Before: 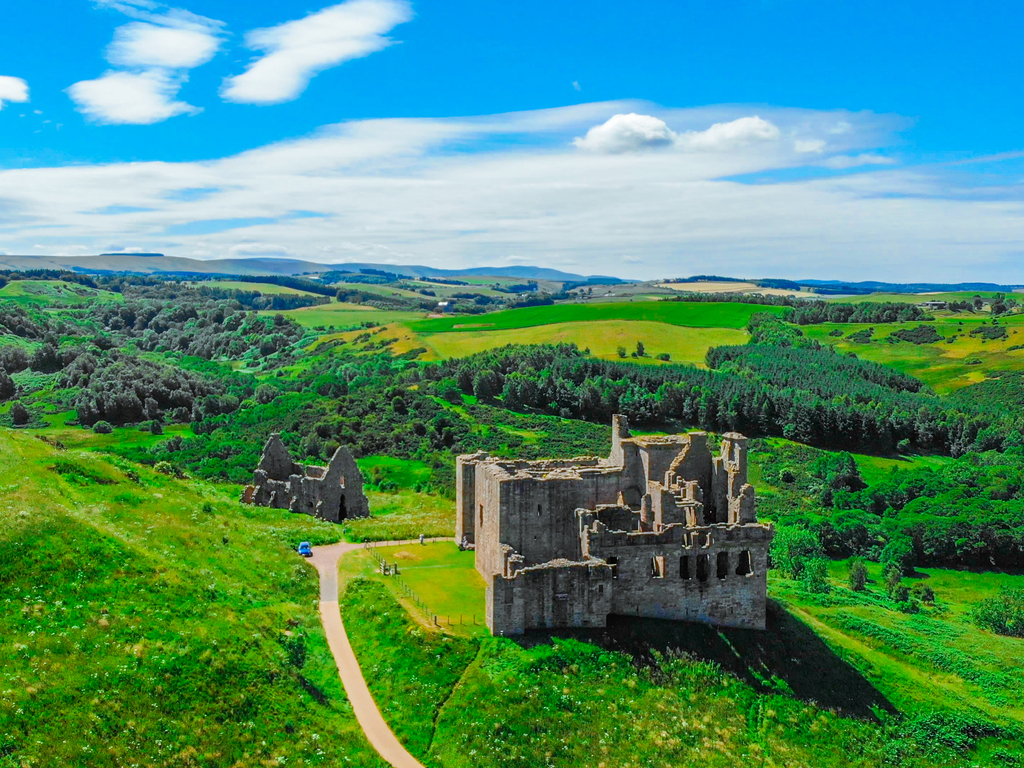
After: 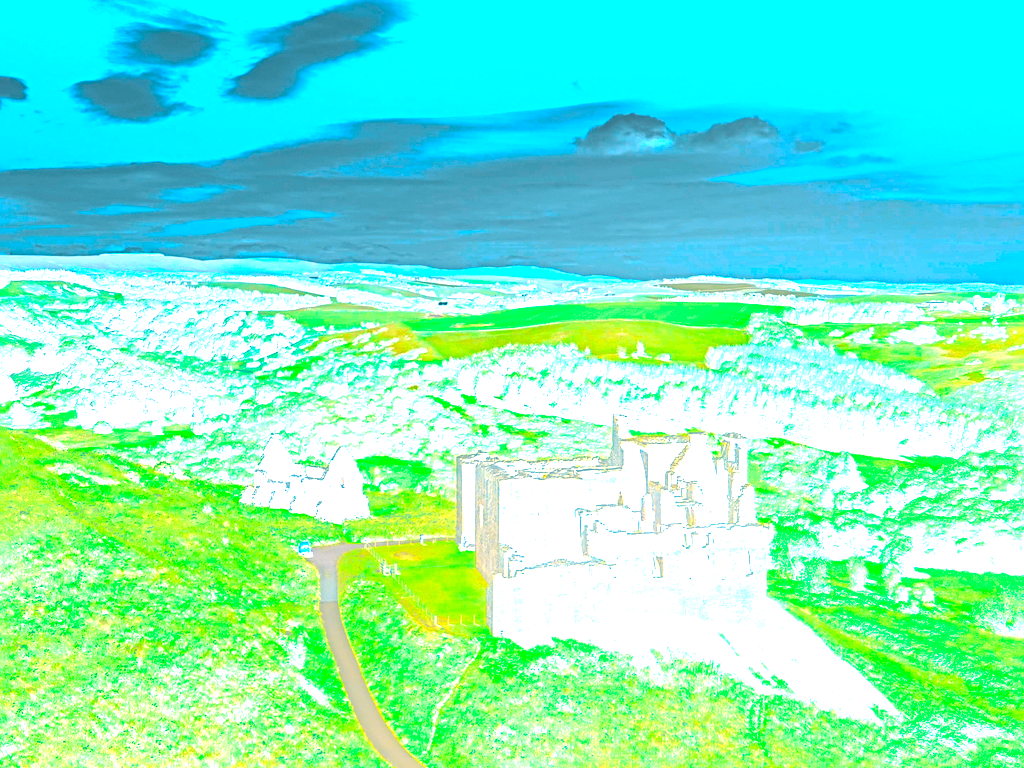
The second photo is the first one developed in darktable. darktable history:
exposure: exposure 2 EV, compensate highlight preservation false
sharpen: radius 4
color correction: highlights a* -10.04, highlights b* -10.37
bloom: size 70%, threshold 25%, strength 70%
